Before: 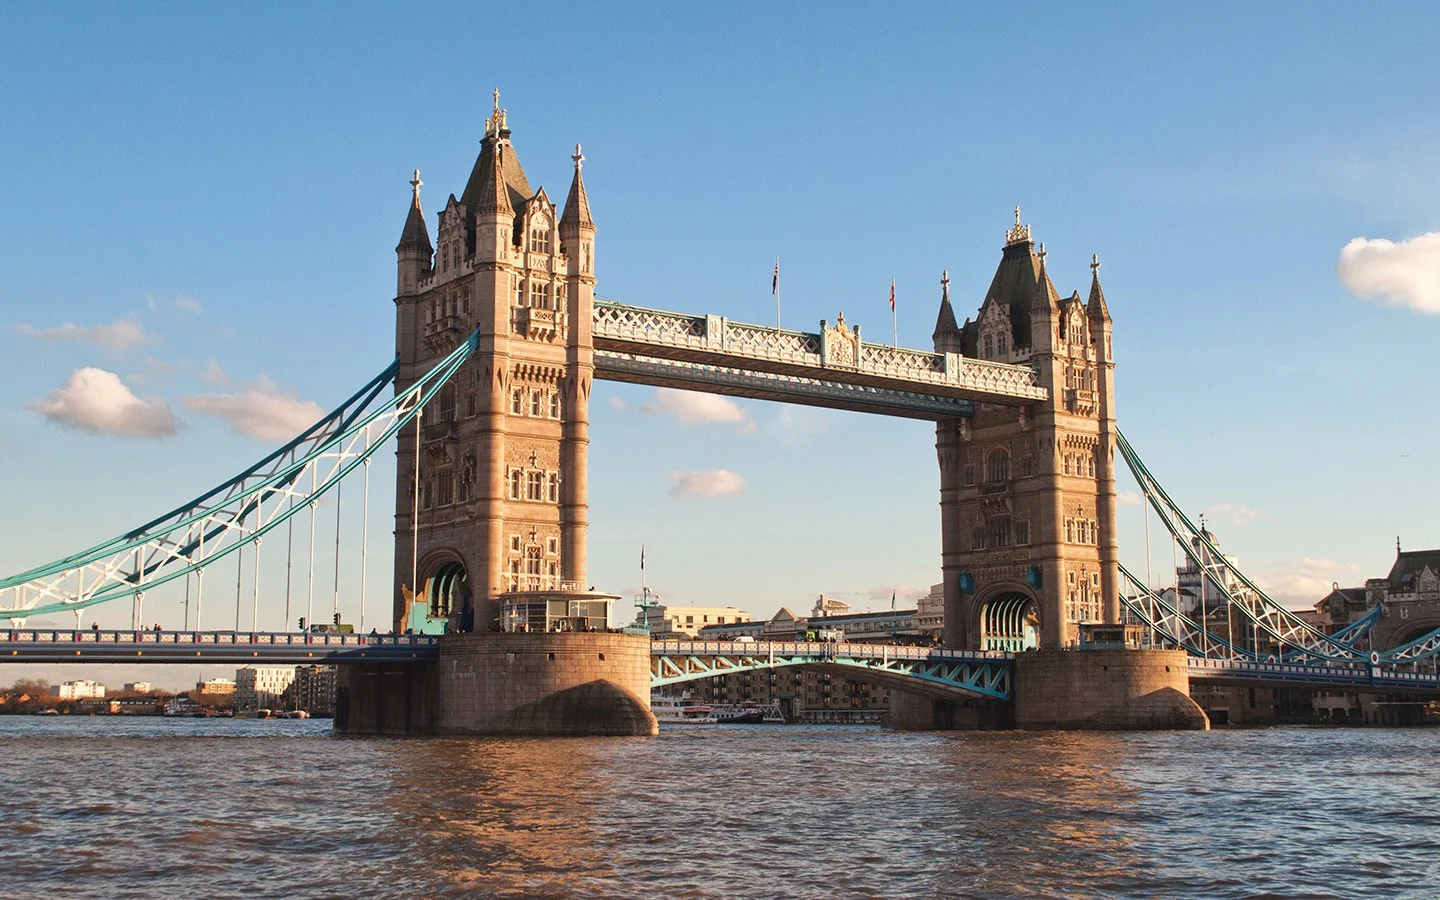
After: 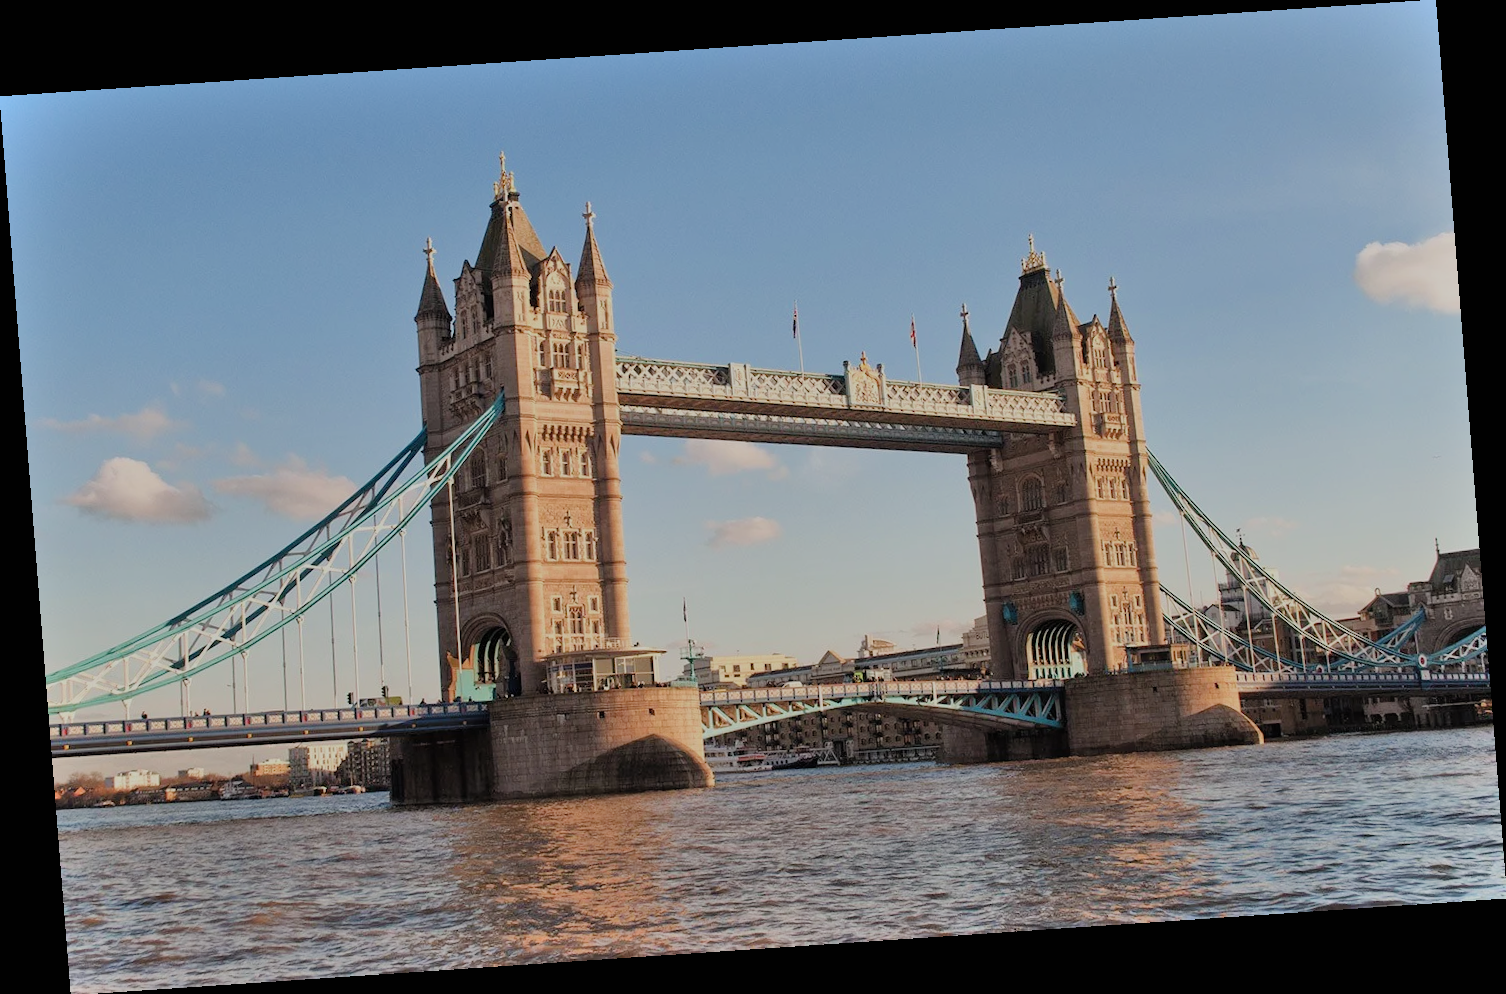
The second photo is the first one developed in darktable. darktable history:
shadows and highlights: low approximation 0.01, soften with gaussian
rotate and perspective: rotation -4.2°, shear 0.006, automatic cropping off
filmic rgb: black relative exposure -6.59 EV, white relative exposure 4.71 EV, hardness 3.13, contrast 0.805
